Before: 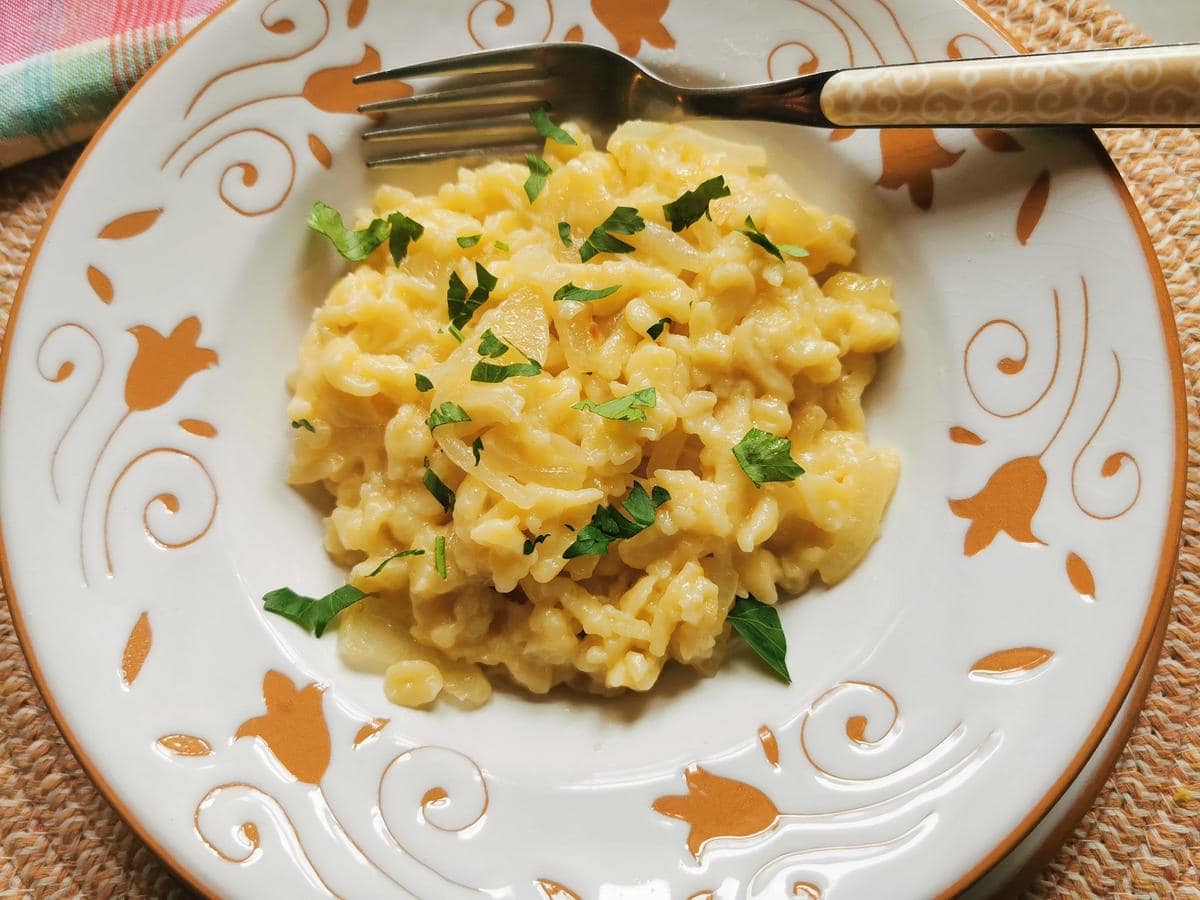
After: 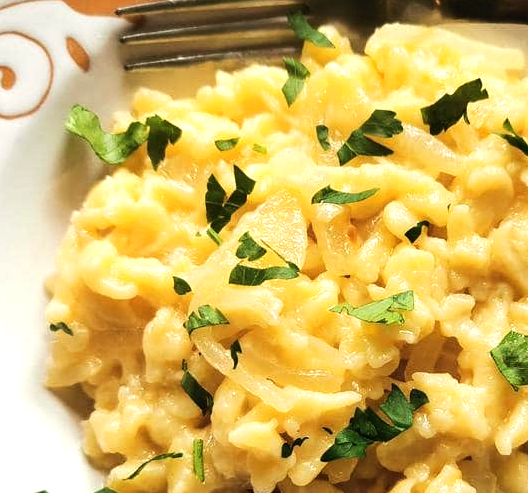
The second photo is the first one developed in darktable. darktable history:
tone equalizer: -8 EV -0.75 EV, -7 EV -0.7 EV, -6 EV -0.6 EV, -5 EV -0.4 EV, -3 EV 0.4 EV, -2 EV 0.6 EV, -1 EV 0.7 EV, +0 EV 0.75 EV, edges refinement/feathering 500, mask exposure compensation -1.57 EV, preserve details no
crop: left 20.248%, top 10.86%, right 35.675%, bottom 34.321%
